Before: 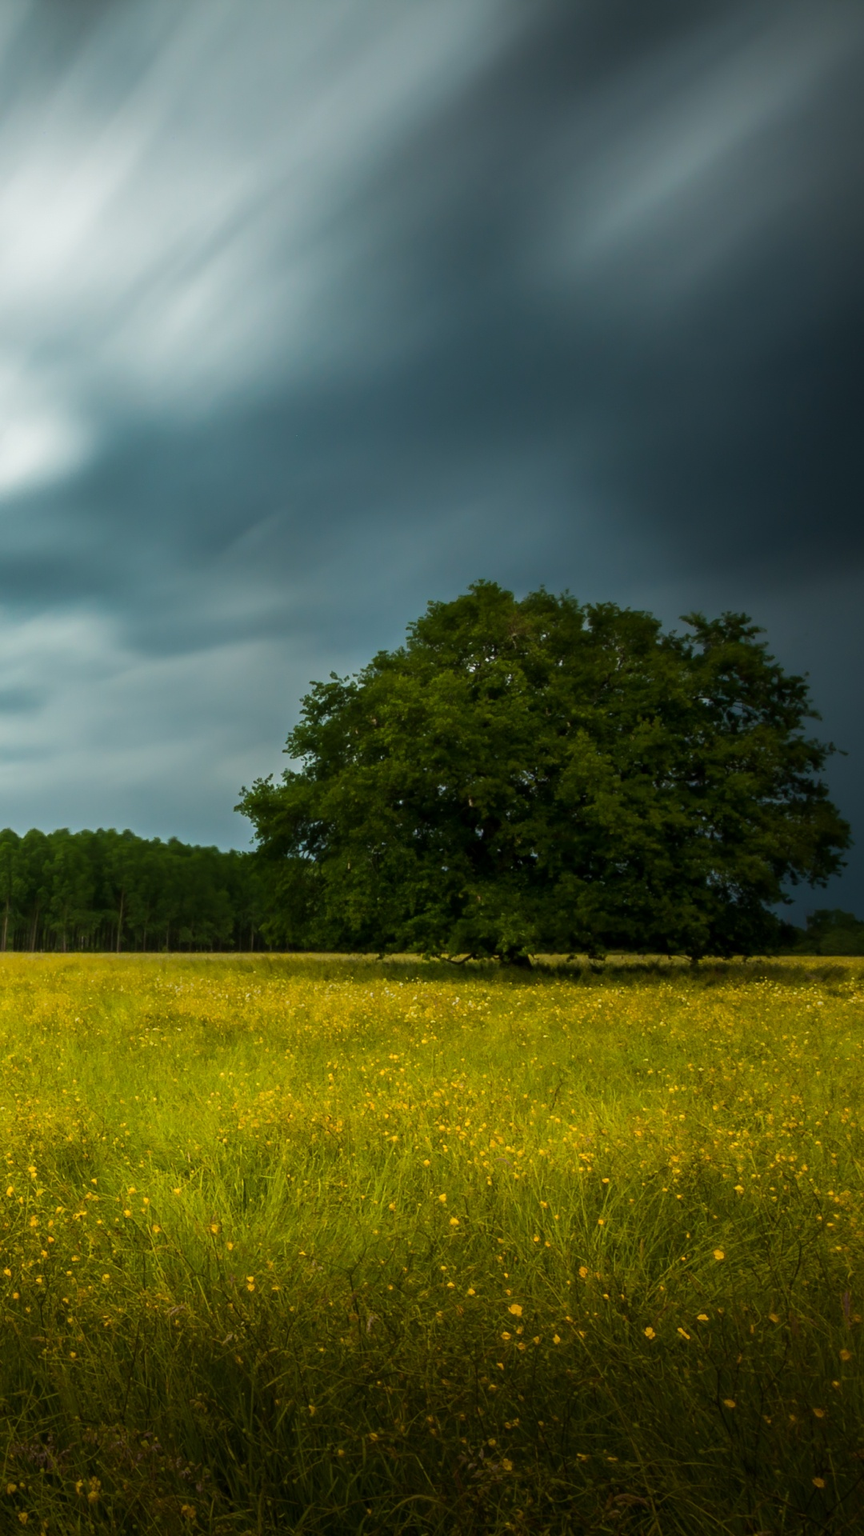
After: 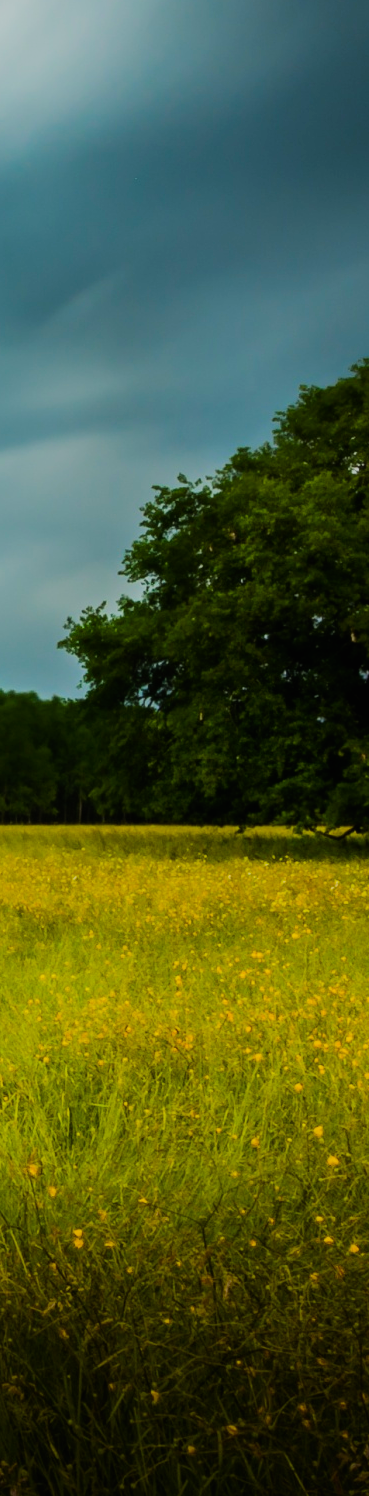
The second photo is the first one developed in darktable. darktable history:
exposure: black level correction -0.001, exposure 0.08 EV, compensate highlight preservation false
contrast brightness saturation: contrast 0.094, saturation 0.271
crop and rotate: left 21.933%, top 19.096%, right 43.869%, bottom 2.966%
filmic rgb: black relative exposure -9.27 EV, white relative exposure 6.76 EV, hardness 3.06, contrast 1.051, iterations of high-quality reconstruction 0
color balance rgb: global offset › luminance 0.482%, global offset › hue 58.67°, perceptual saturation grading › global saturation 29.83%, global vibrance -22.924%
